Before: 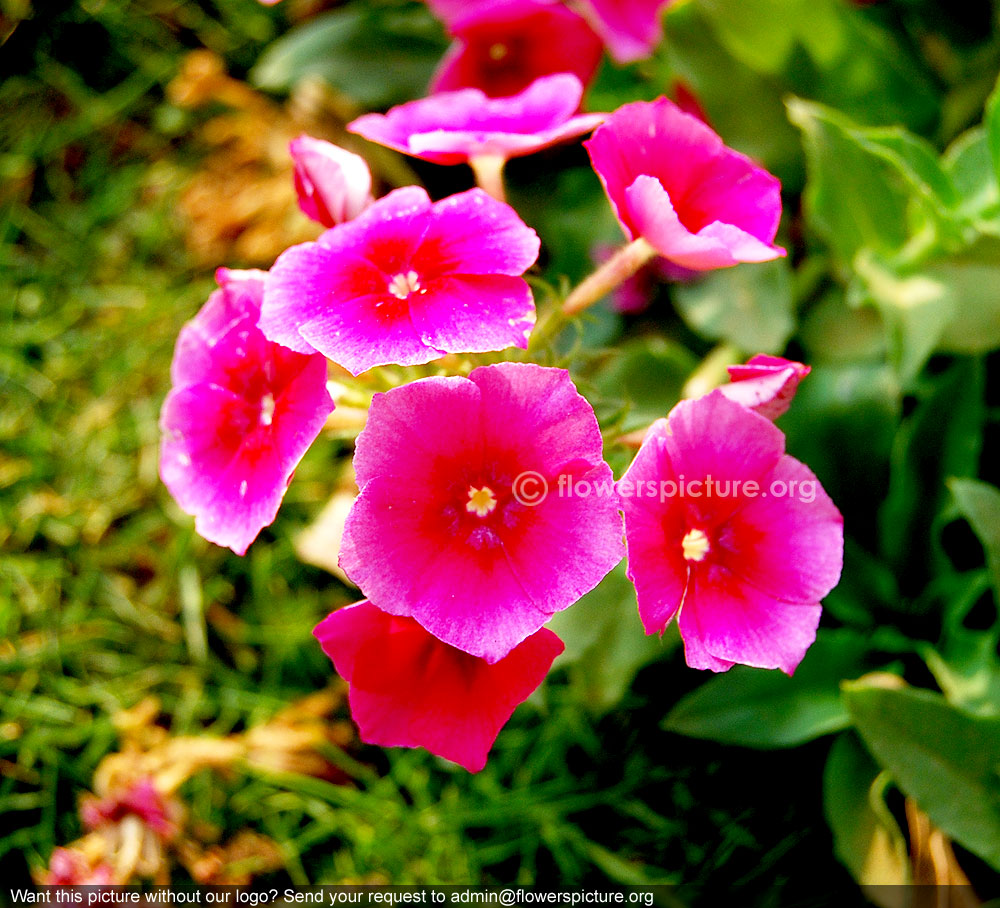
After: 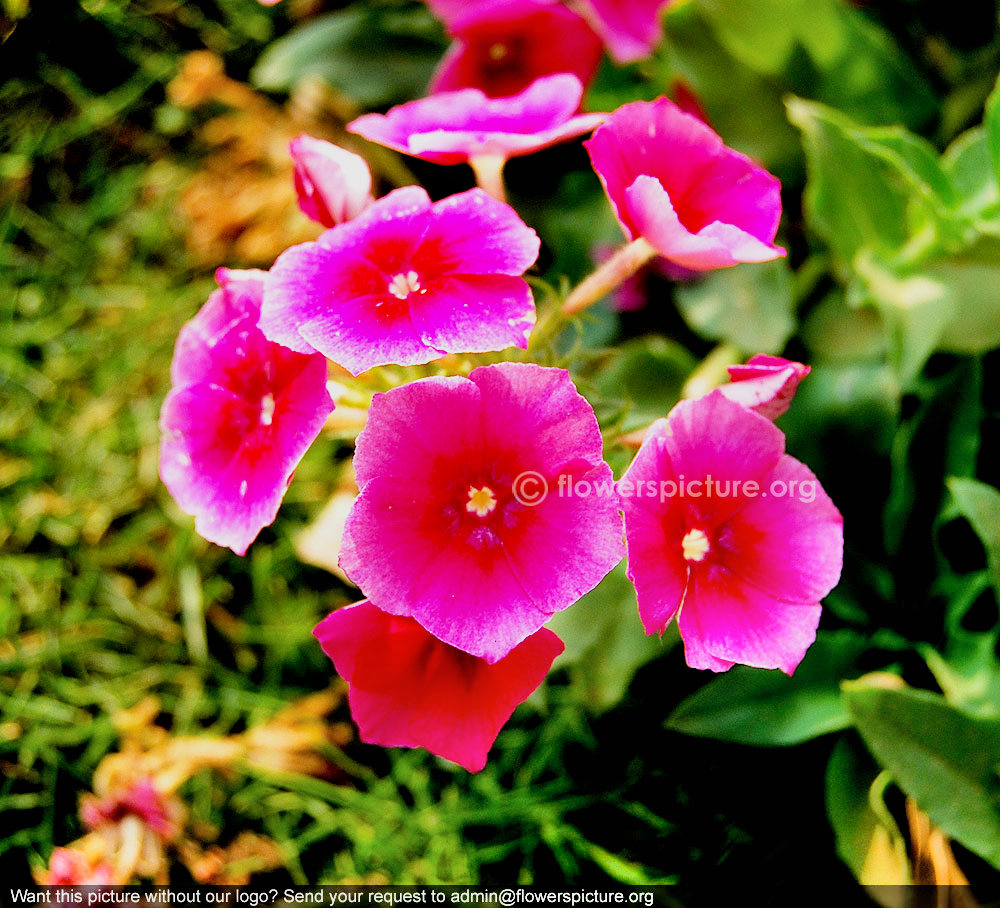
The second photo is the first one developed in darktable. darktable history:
shadows and highlights: highlights color adjustment 0%, low approximation 0.01, soften with gaussian
filmic rgb: black relative exposure -5 EV, white relative exposure 3.5 EV, hardness 3.19, contrast 1.2, highlights saturation mix -50%
